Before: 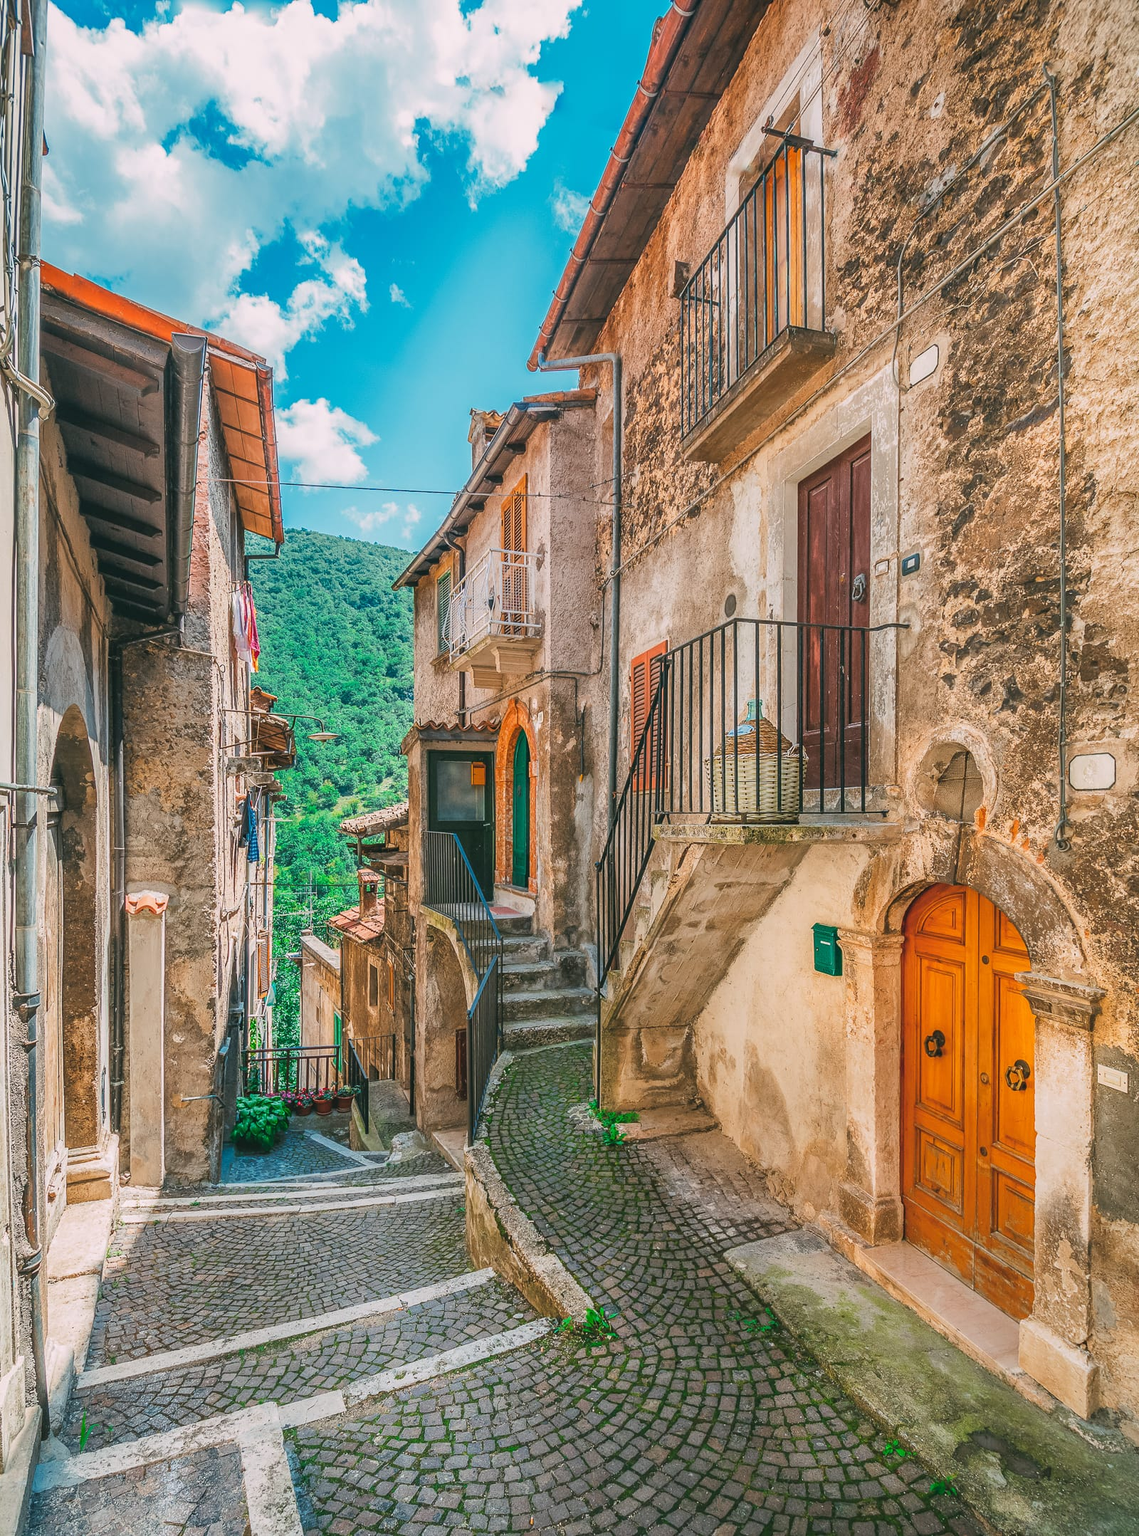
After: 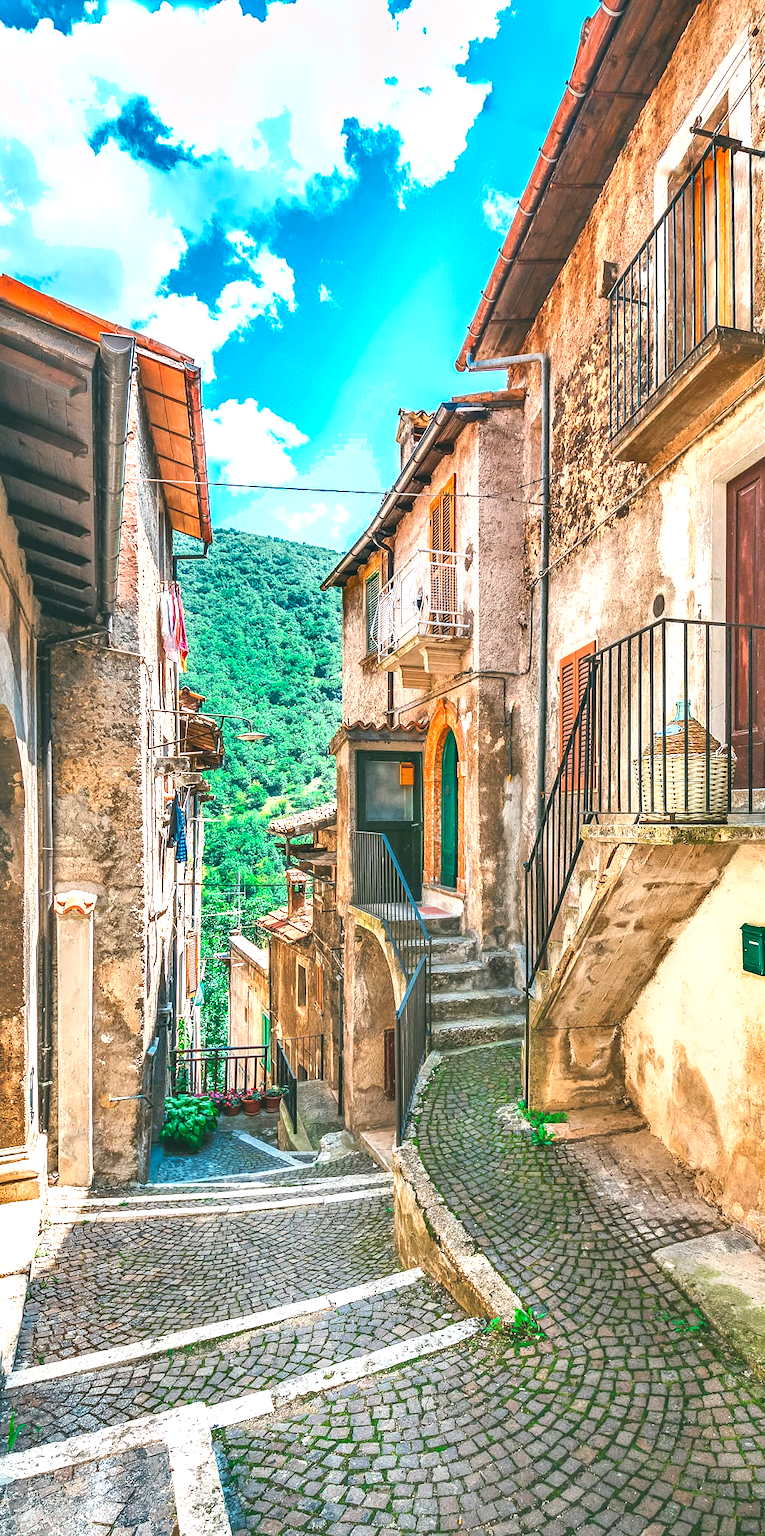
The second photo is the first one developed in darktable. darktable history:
exposure: exposure 1.001 EV, compensate highlight preservation false
shadows and highlights: low approximation 0.01, soften with gaussian
crop and rotate: left 6.334%, right 26.439%
